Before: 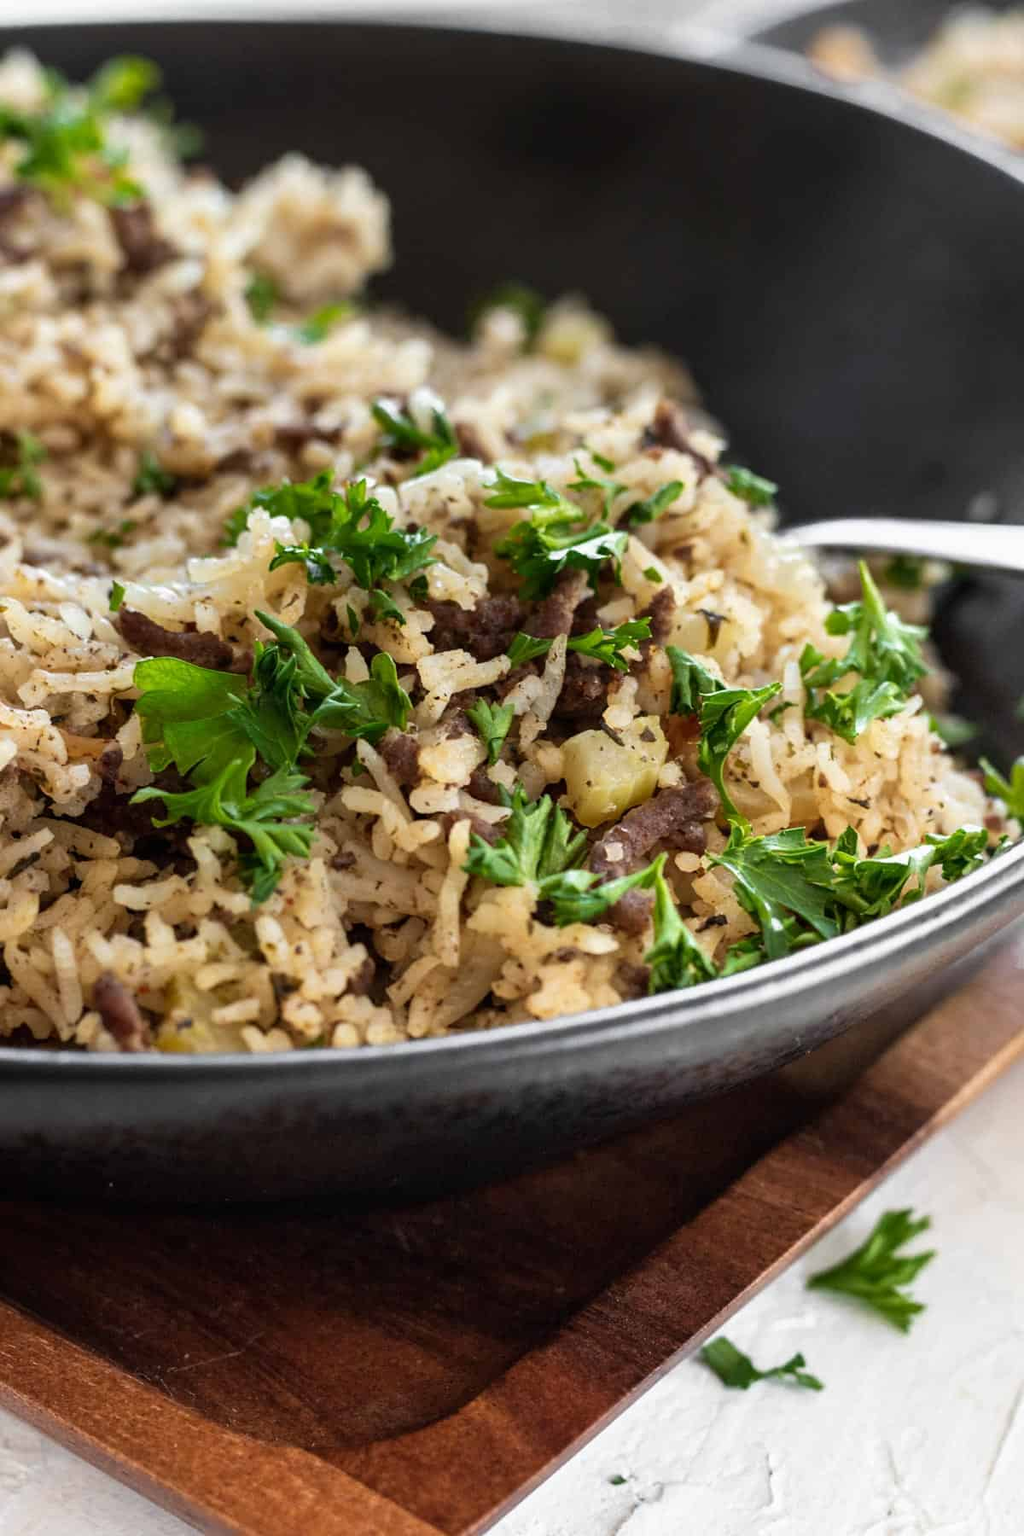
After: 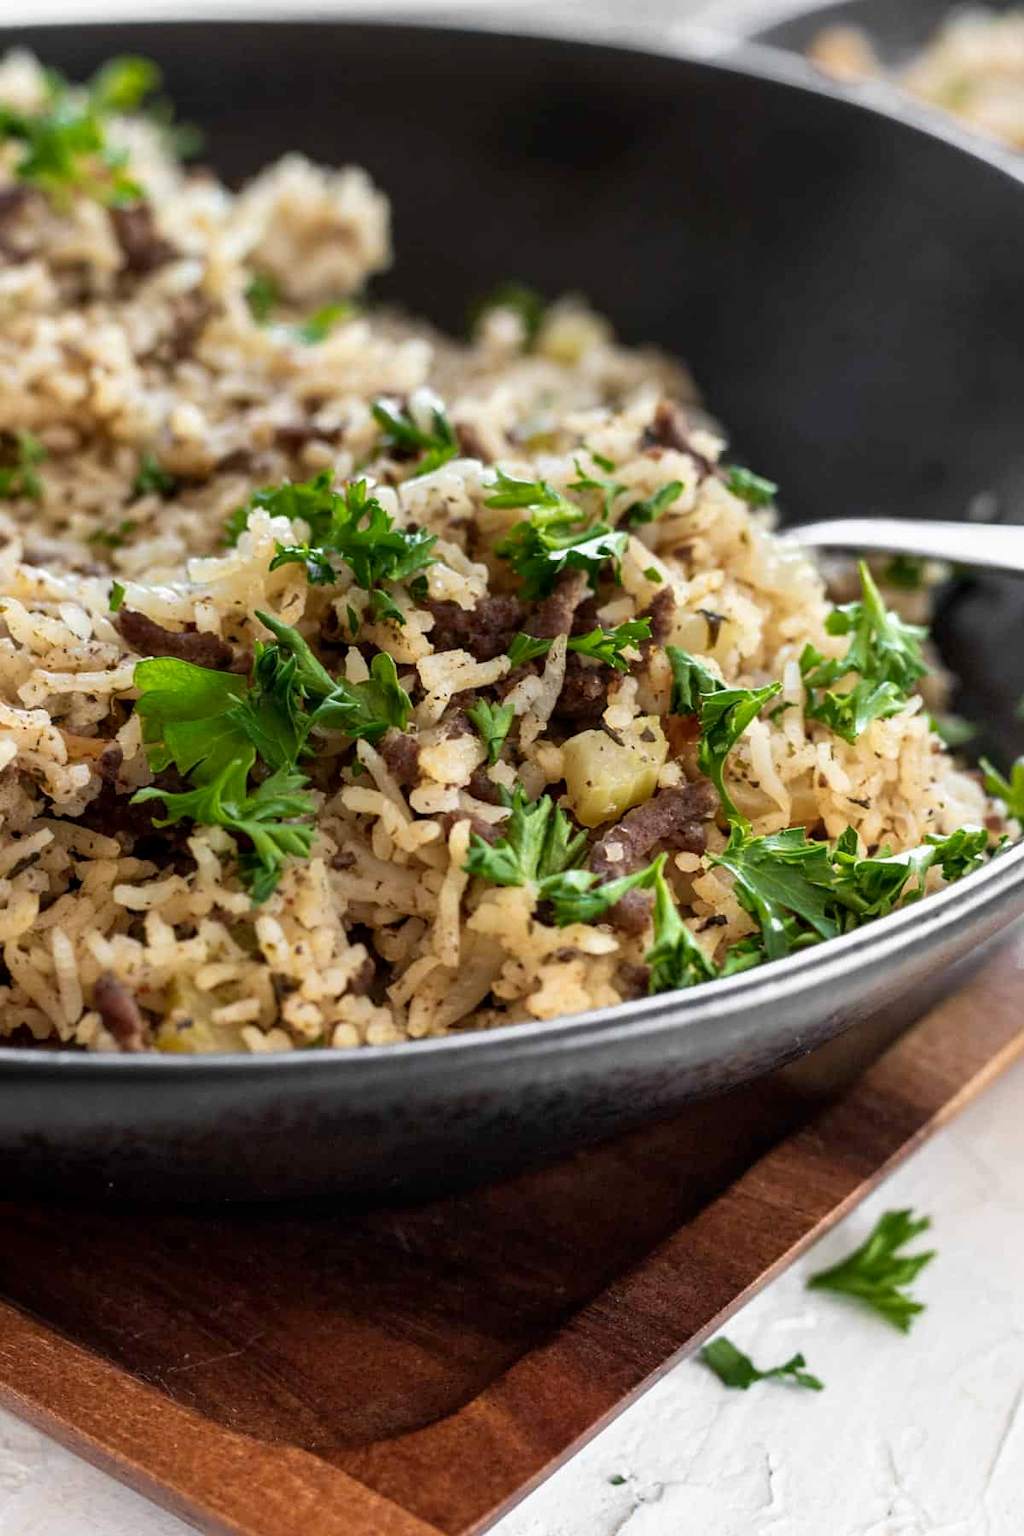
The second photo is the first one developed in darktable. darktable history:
exposure: black level correction 0.001, compensate highlight preservation false
tone equalizer: on, module defaults
